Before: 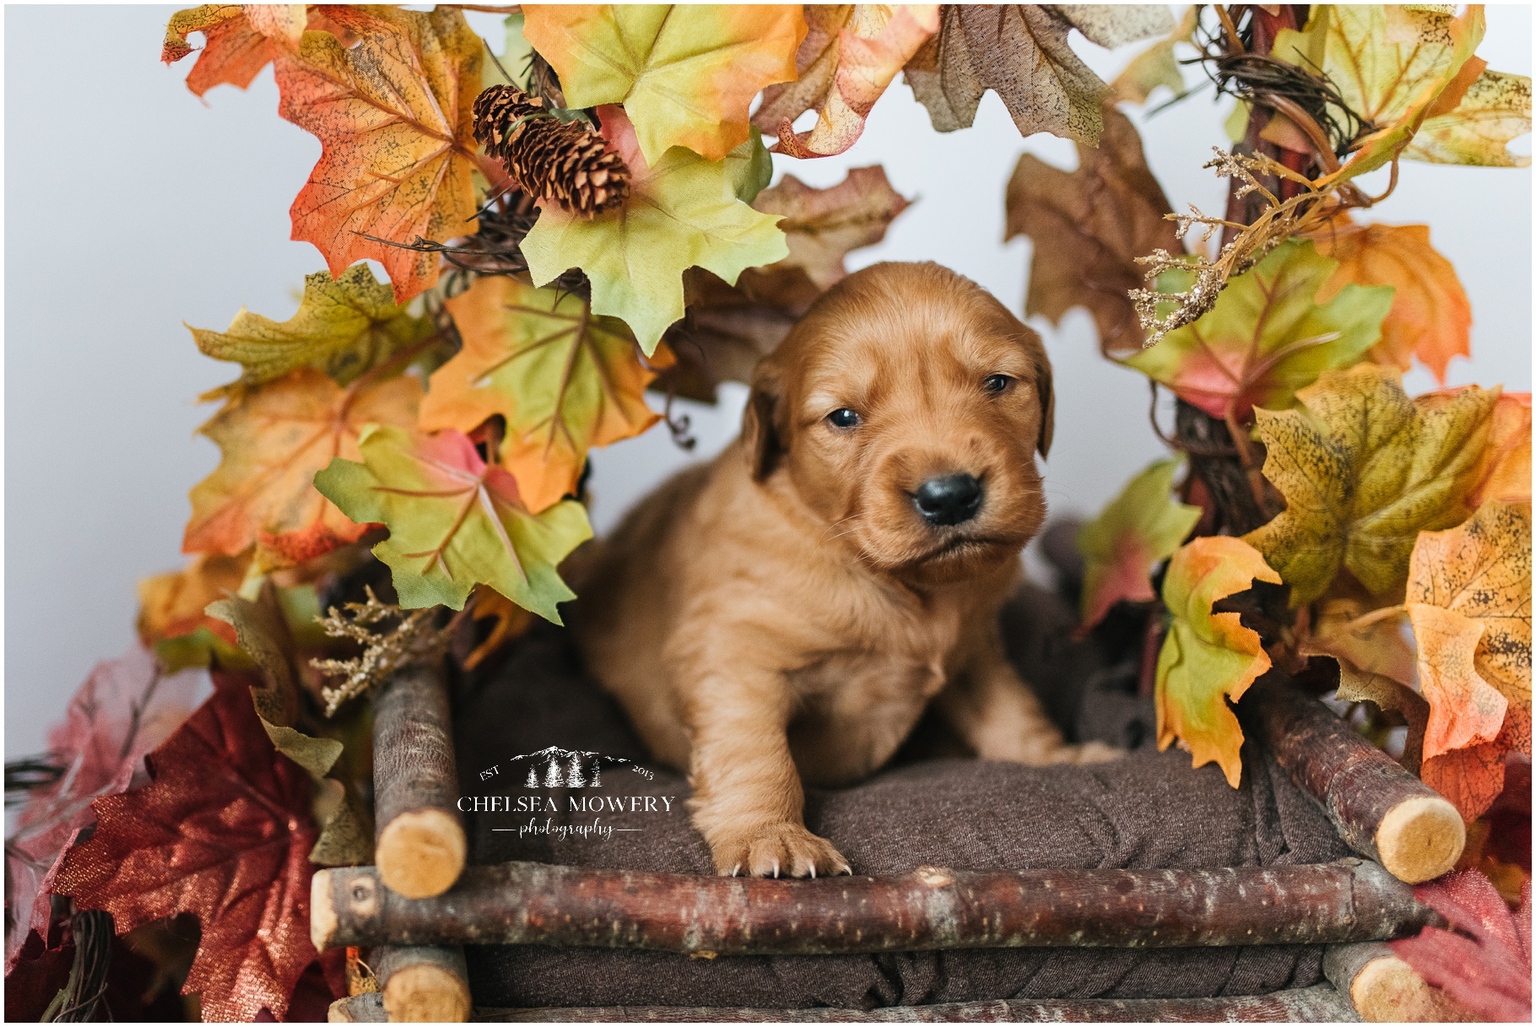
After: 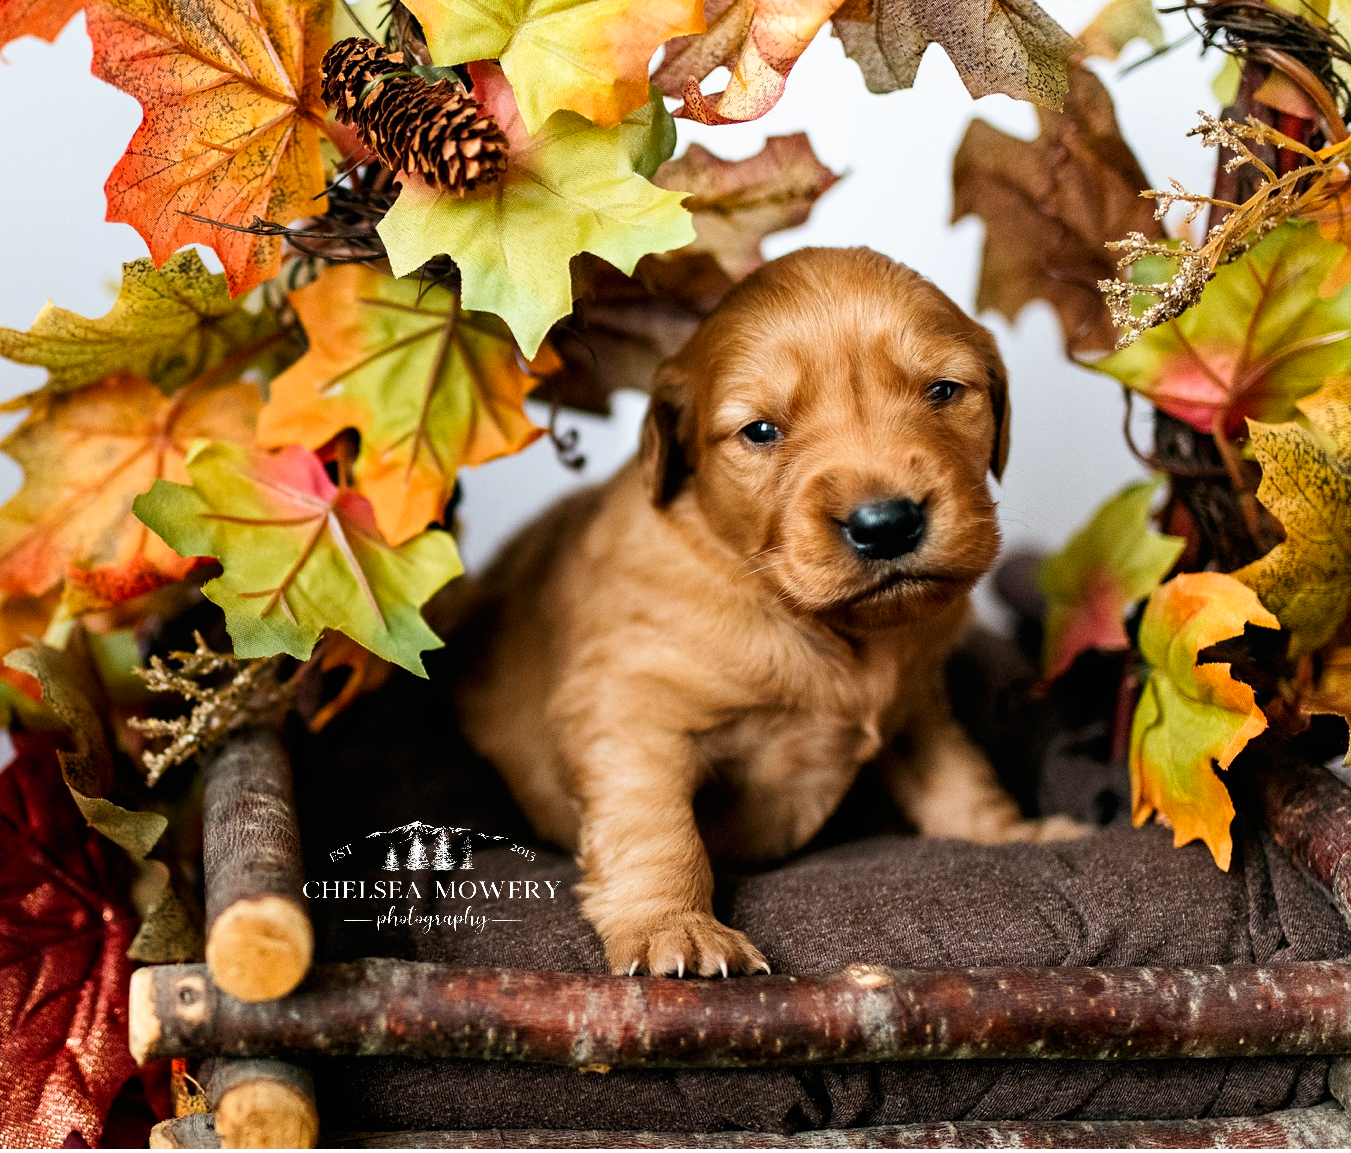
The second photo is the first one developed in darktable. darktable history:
crop and rotate: left 13.15%, top 5.251%, right 12.609%
tone curve: curves: ch0 [(0, 0) (0.003, 0) (0.011, 0.001) (0.025, 0.003) (0.044, 0.004) (0.069, 0.007) (0.1, 0.01) (0.136, 0.033) (0.177, 0.082) (0.224, 0.141) (0.277, 0.208) (0.335, 0.282) (0.399, 0.363) (0.468, 0.451) (0.543, 0.545) (0.623, 0.647) (0.709, 0.756) (0.801, 0.87) (0.898, 0.972) (1, 1)], preserve colors none
